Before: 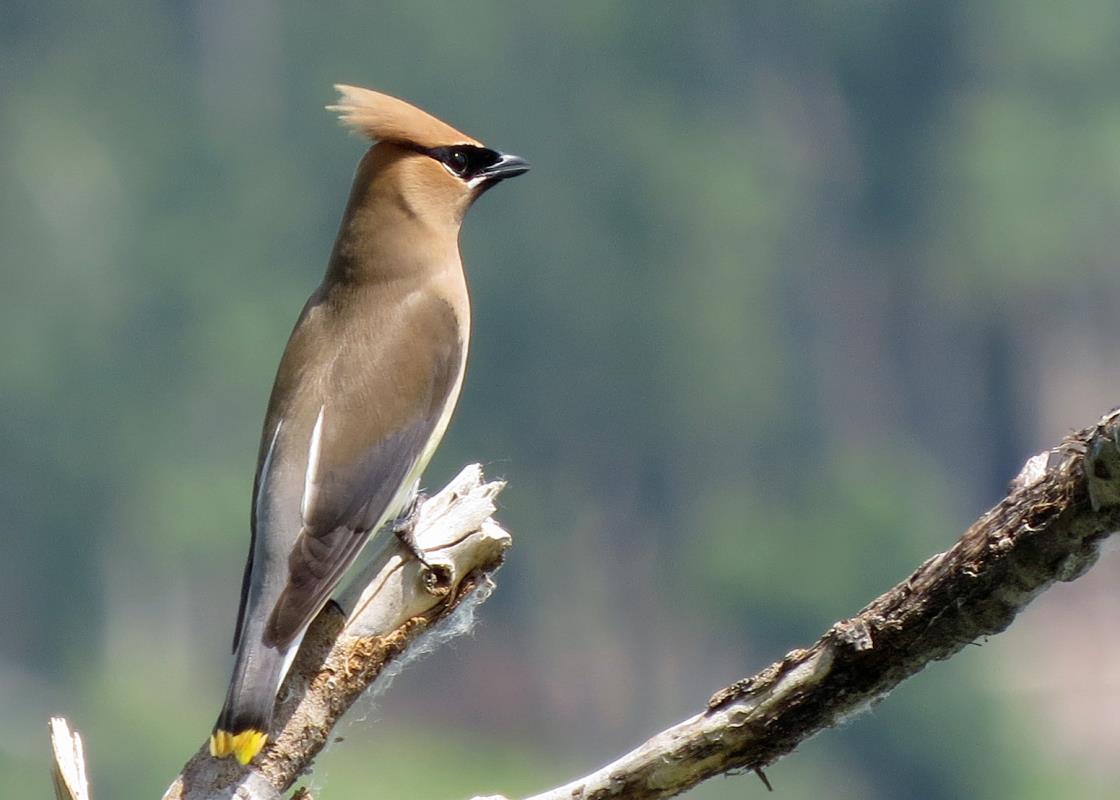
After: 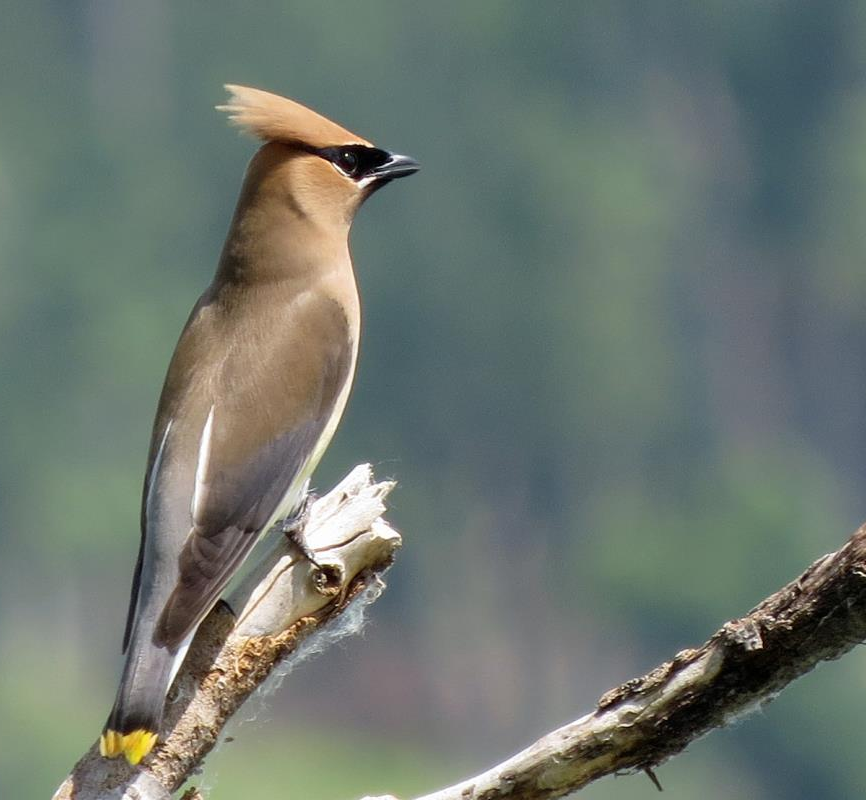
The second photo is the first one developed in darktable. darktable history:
crop: left 9.873%, right 12.735%
